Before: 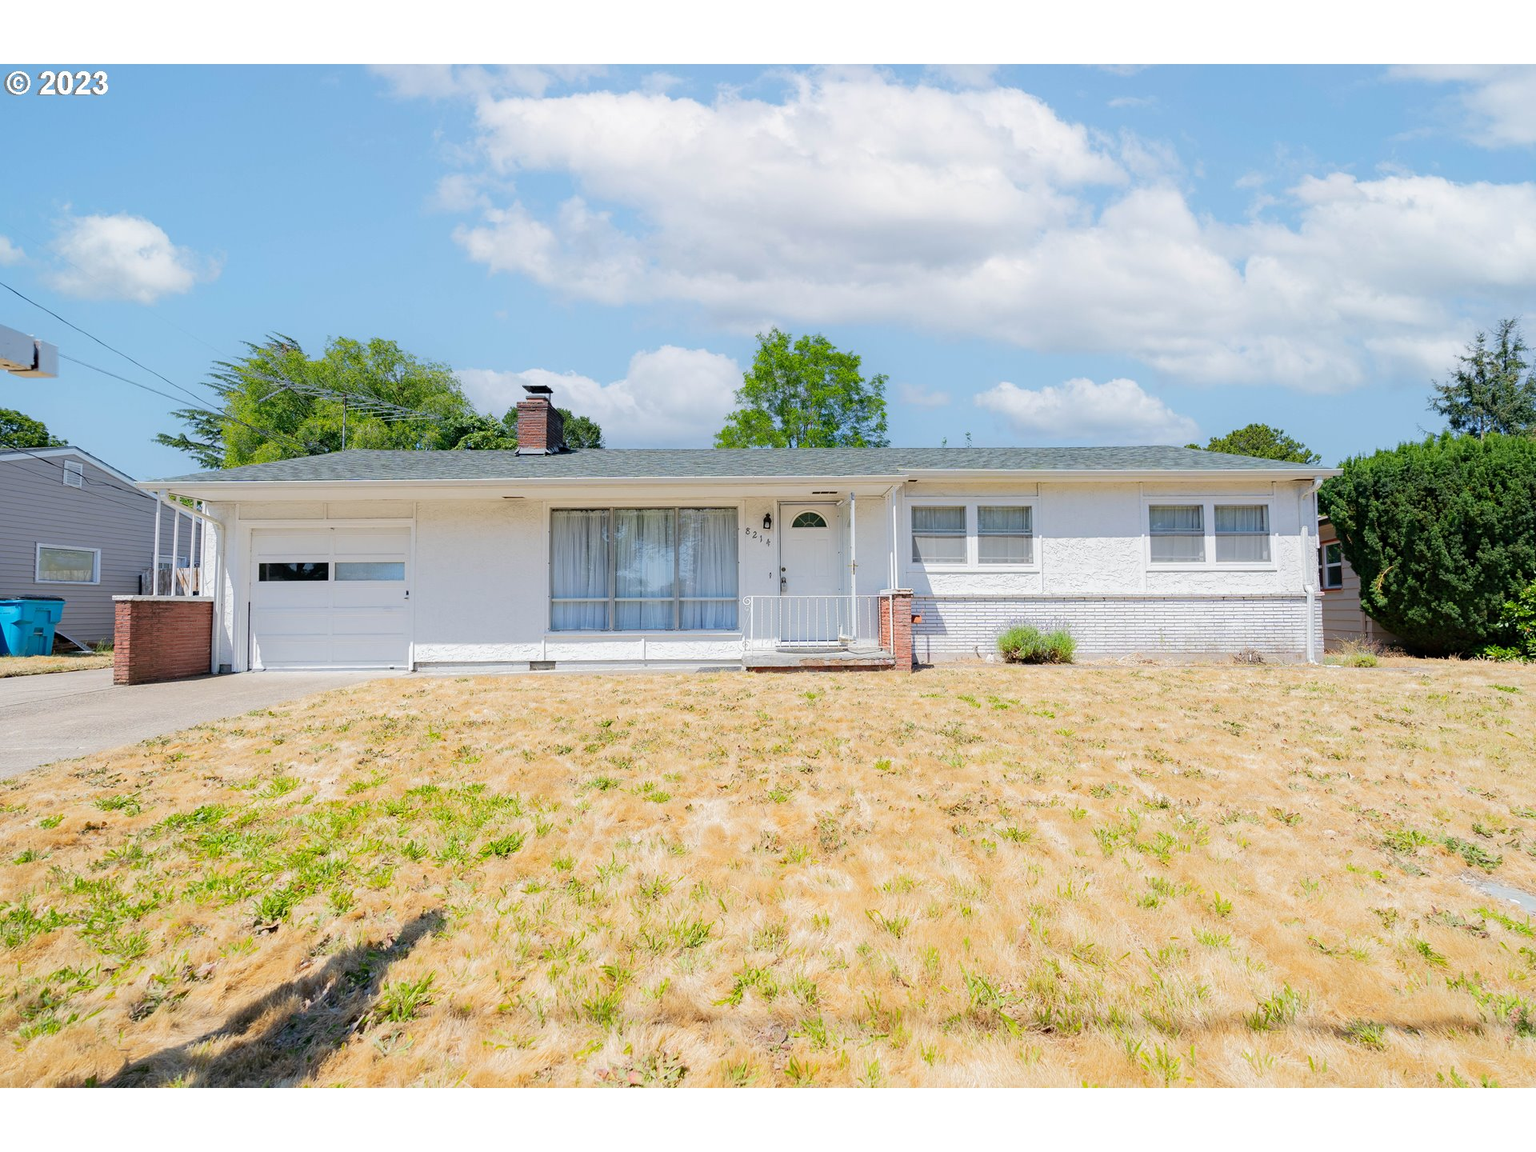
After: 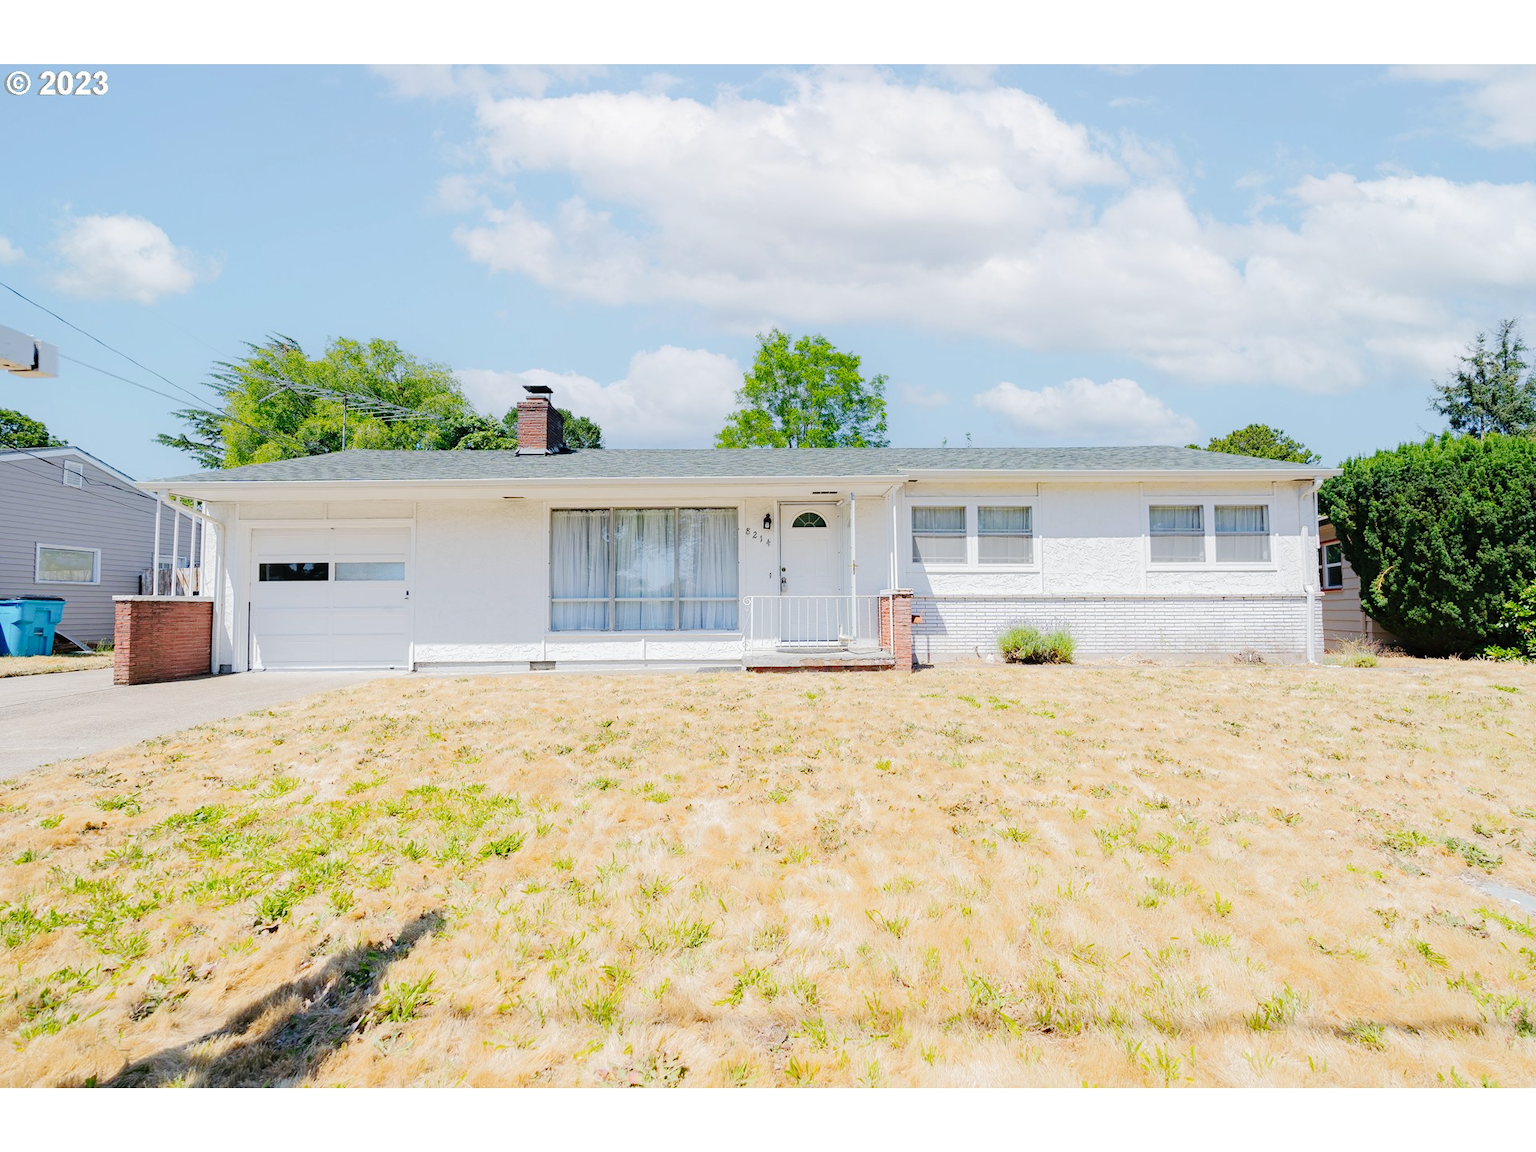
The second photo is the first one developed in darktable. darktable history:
tone curve: curves: ch0 [(0, 0) (0.003, 0.012) (0.011, 0.02) (0.025, 0.032) (0.044, 0.046) (0.069, 0.06) (0.1, 0.09) (0.136, 0.133) (0.177, 0.182) (0.224, 0.247) (0.277, 0.316) (0.335, 0.396) (0.399, 0.48) (0.468, 0.568) (0.543, 0.646) (0.623, 0.717) (0.709, 0.777) (0.801, 0.846) (0.898, 0.912) (1, 1)], preserve colors none
